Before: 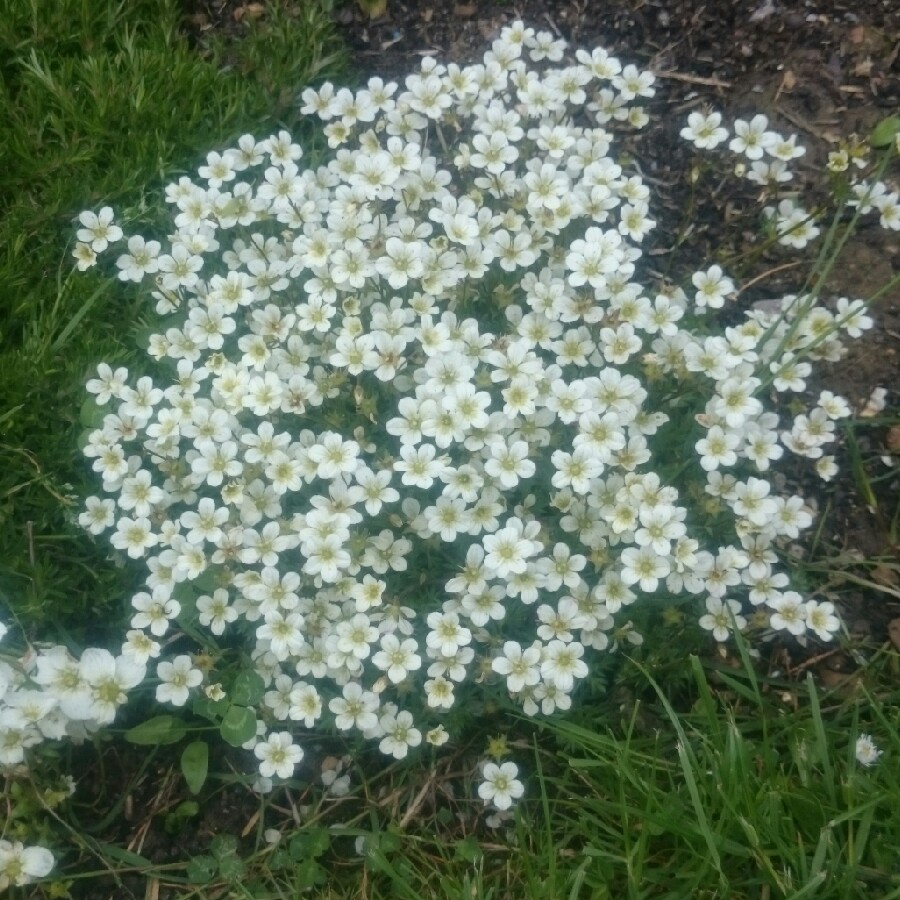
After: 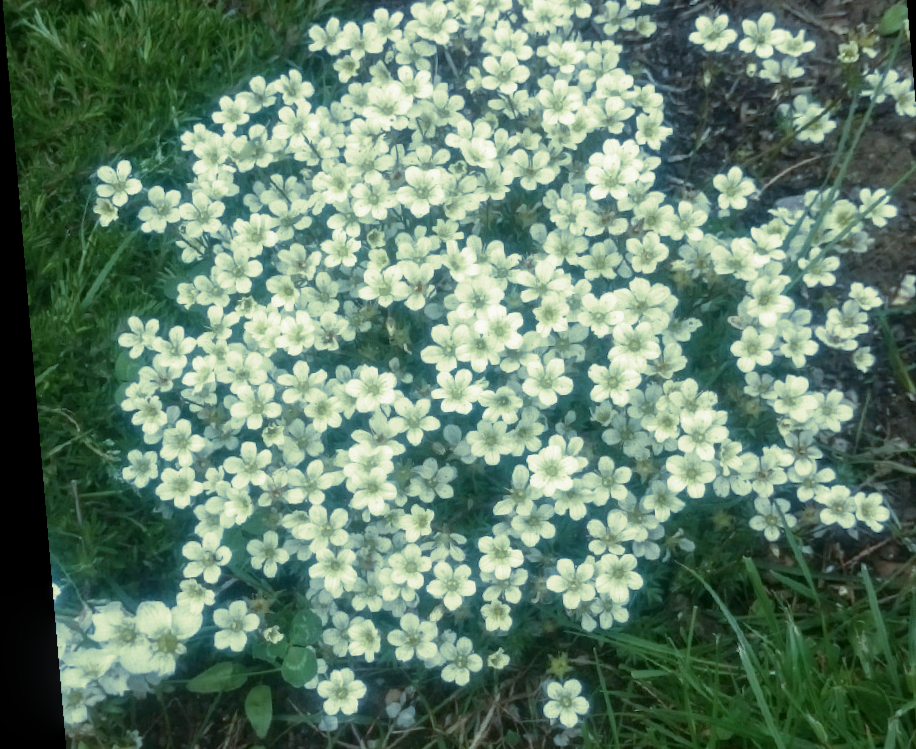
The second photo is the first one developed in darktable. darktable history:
split-toning: shadows › hue 290.82°, shadows › saturation 0.34, highlights › saturation 0.38, balance 0, compress 50%
local contrast: on, module defaults
crop and rotate: angle 0.03°, top 11.643%, right 5.651%, bottom 11.189%
color correction: highlights a* -11.71, highlights b* -15.58
rotate and perspective: rotation -4.86°, automatic cropping off
